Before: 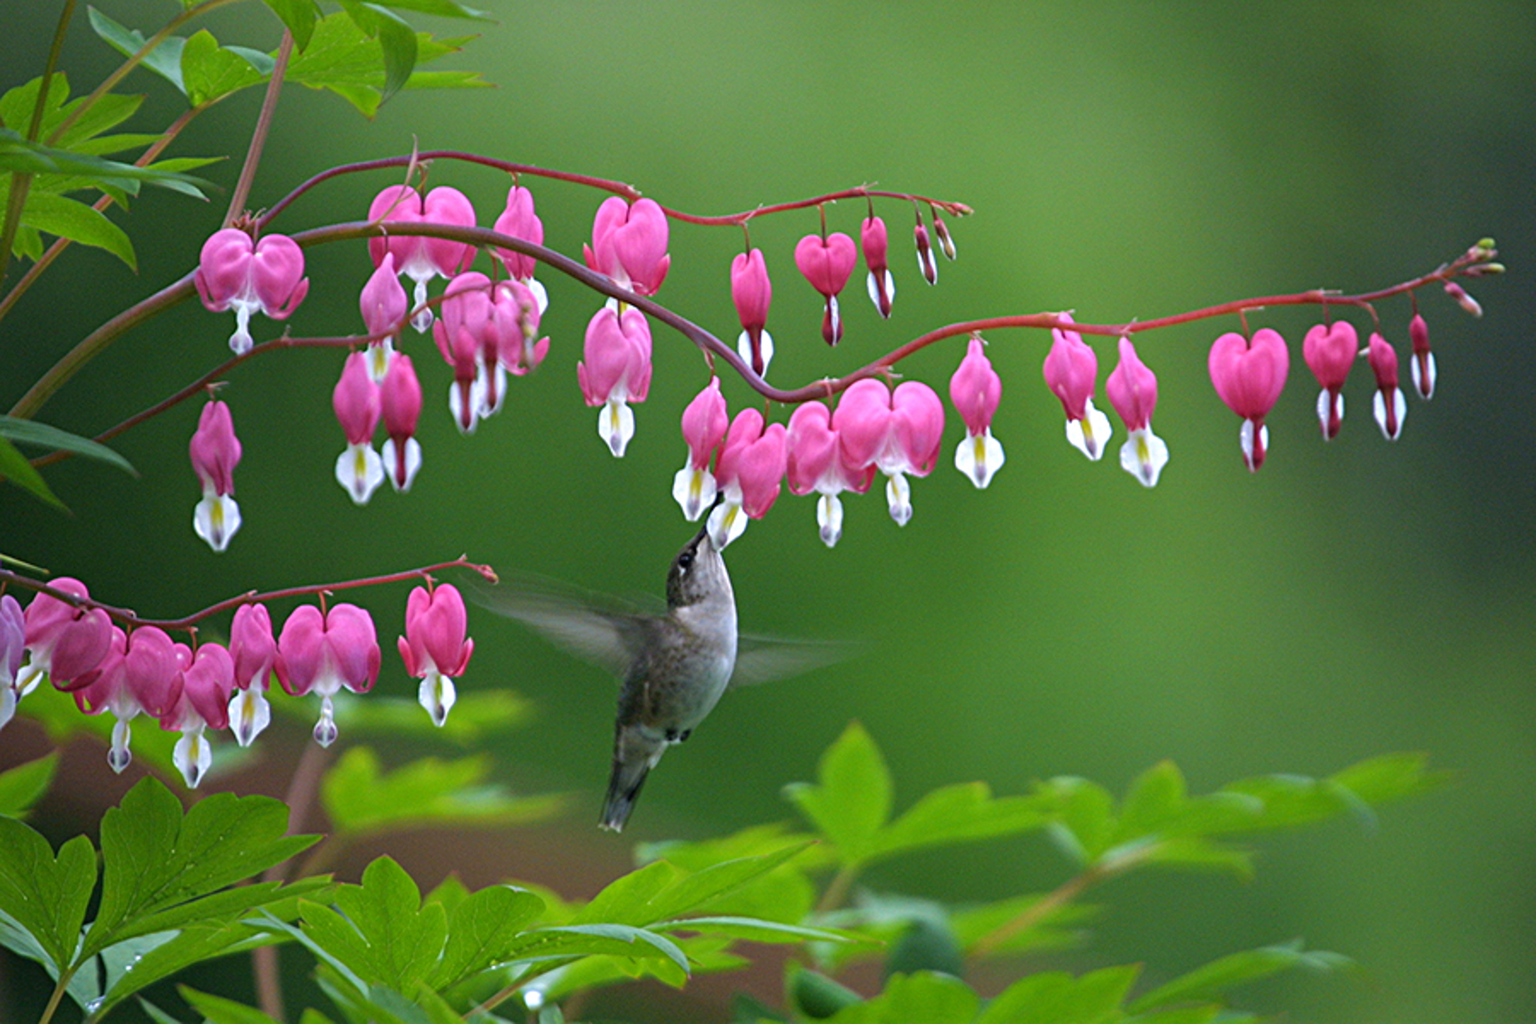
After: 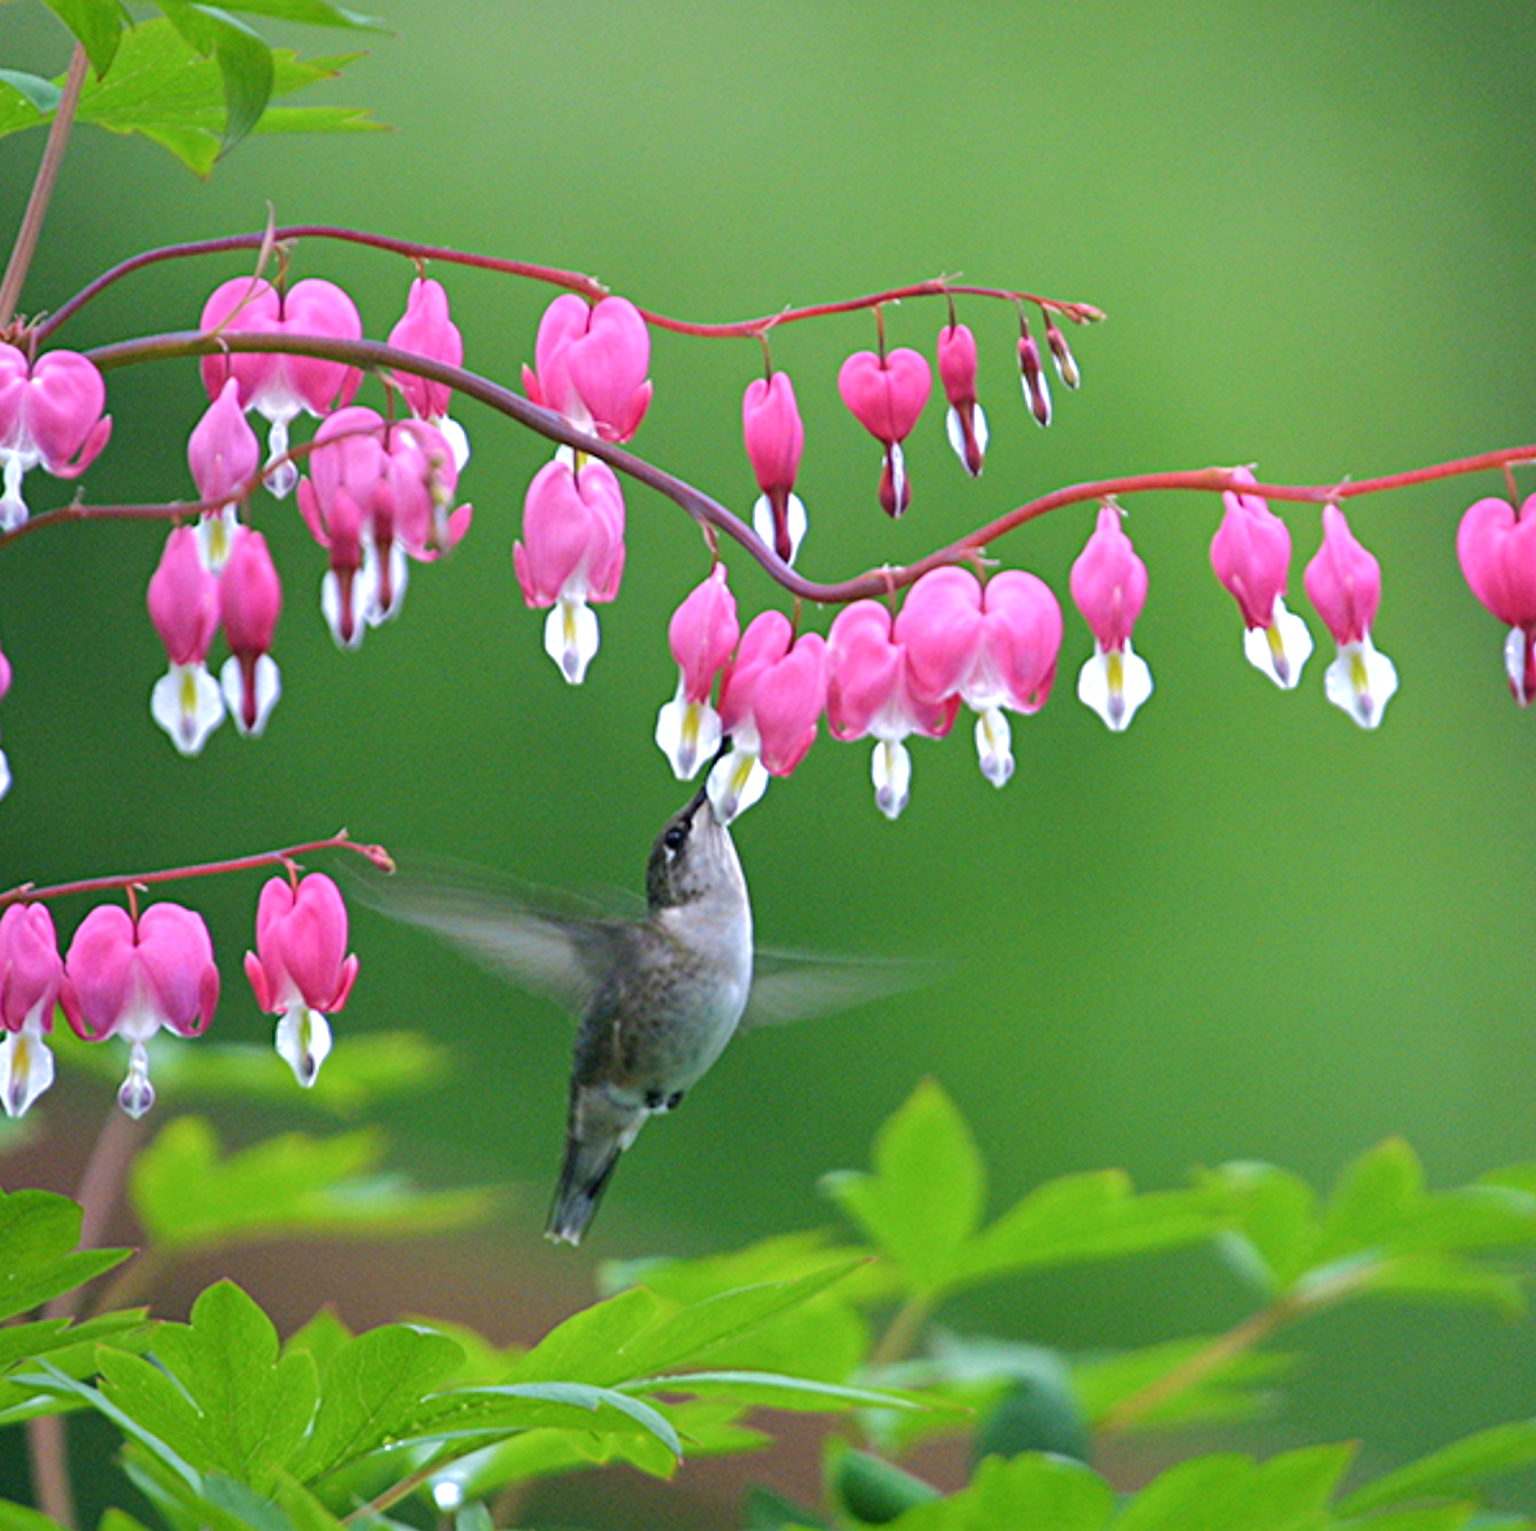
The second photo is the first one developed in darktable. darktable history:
exposure: exposure 0.225 EV, compensate highlight preservation false
shadows and highlights: radius 333, shadows 53.76, highlights -98.95, compress 94.25%, soften with gaussian
color balance rgb: shadows lift › chroma 1.025%, shadows lift › hue 242.06°, power › chroma 0.48%, power › hue 257.98°, global offset › hue 169.03°, perceptual saturation grading › global saturation -2.771%, perceptual brilliance grading › mid-tones 9.453%, perceptual brilliance grading › shadows 14.299%
crop and rotate: left 15.264%, right 17.885%
